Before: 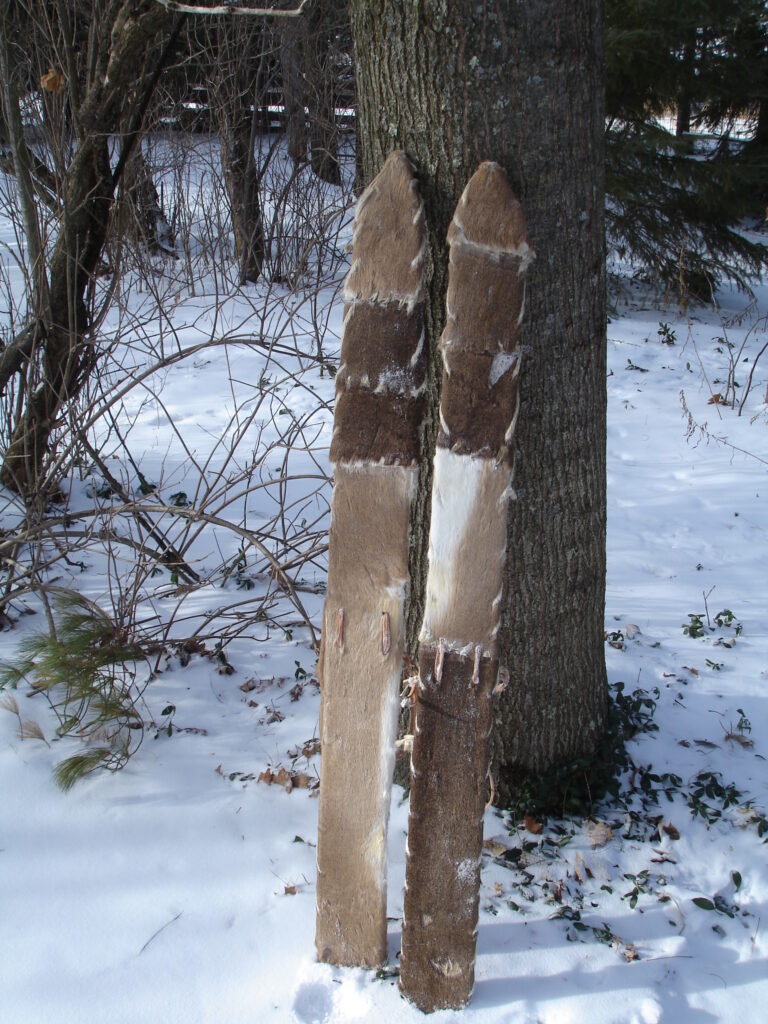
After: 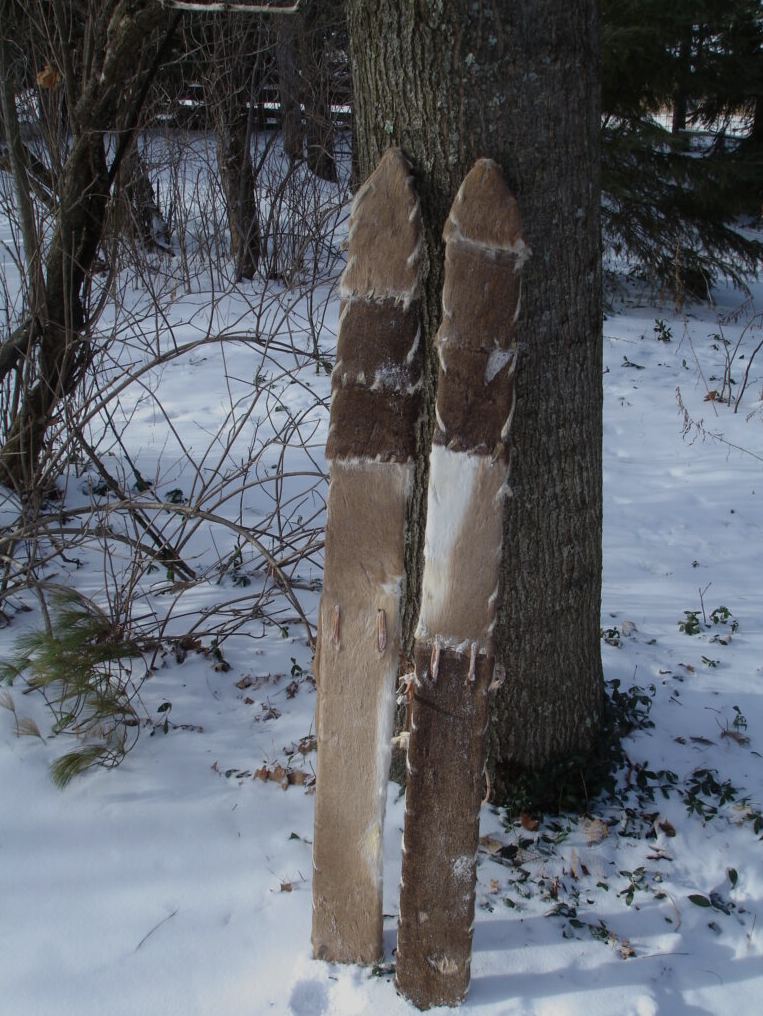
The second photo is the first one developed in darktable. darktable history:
exposure: exposure -0.606 EV, compensate highlight preservation false
crop and rotate: left 0.602%, top 0.376%, bottom 0.319%
